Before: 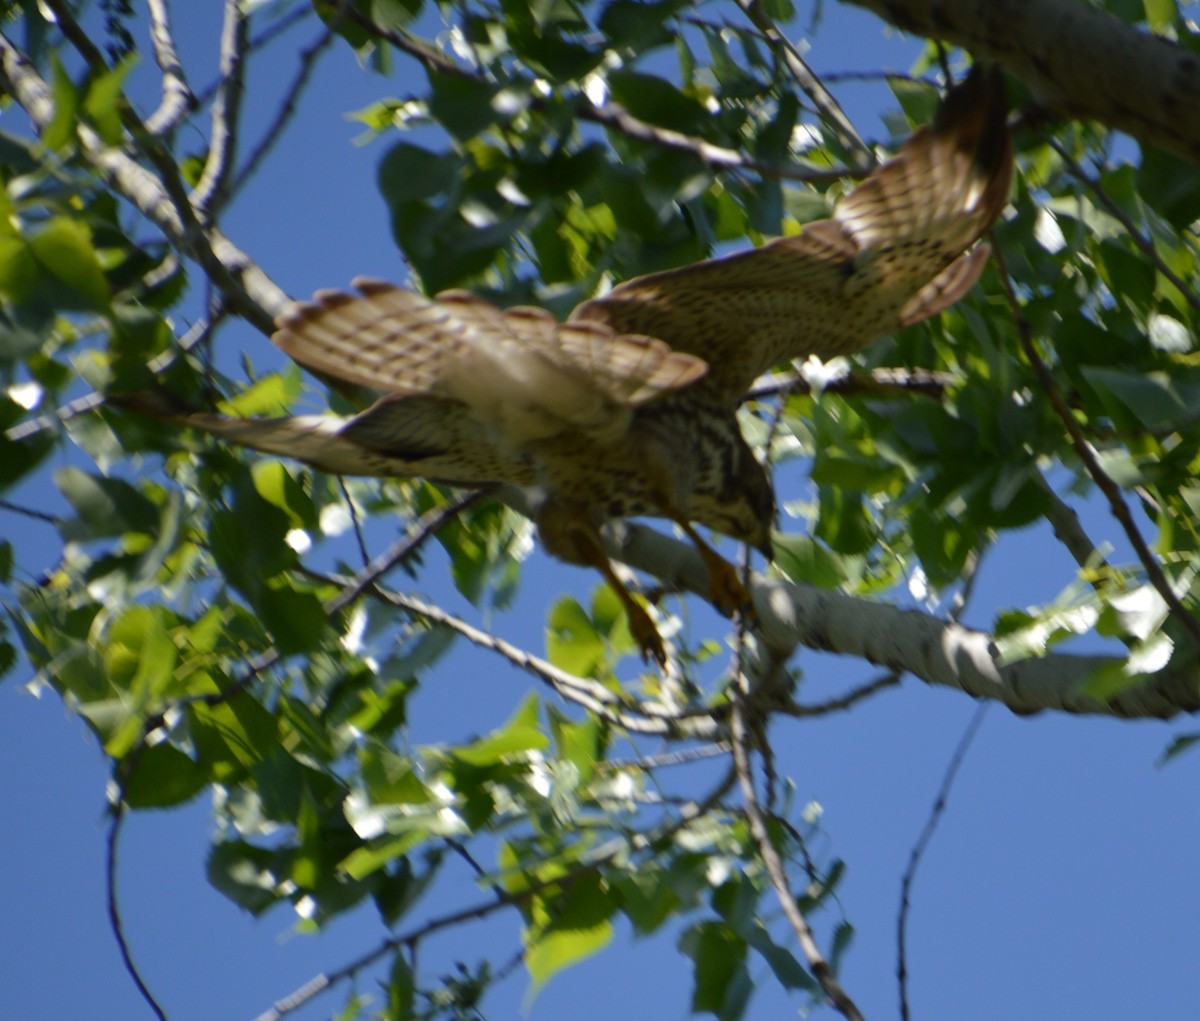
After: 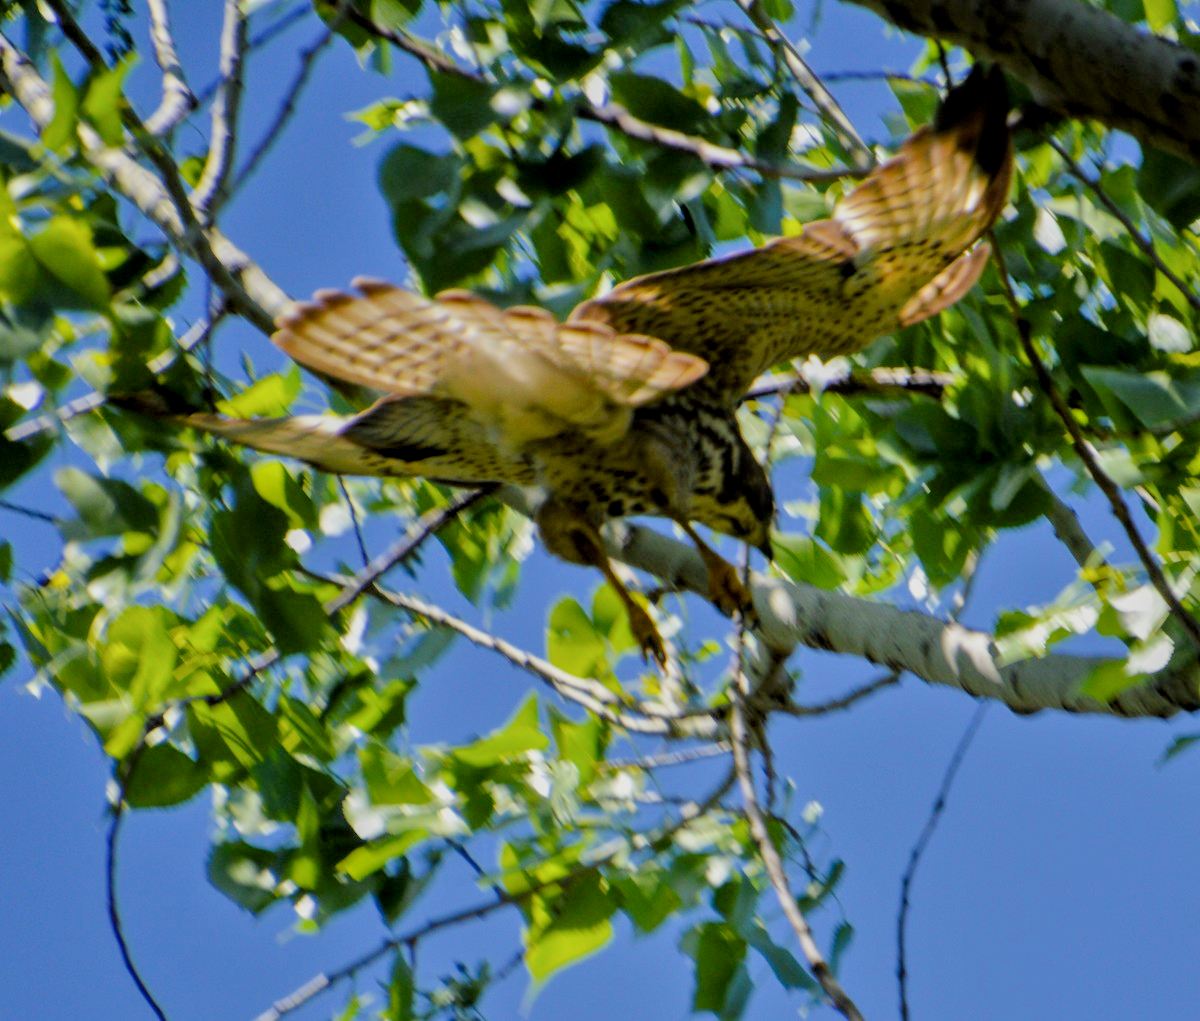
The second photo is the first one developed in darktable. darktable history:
filmic rgb "scene-referred default": black relative exposure -7.65 EV, white relative exposure 4.56 EV, hardness 3.61
local contrast: on, module defaults
color balance rgb: perceptual saturation grading › global saturation 25%, global vibrance 20%
tone equalizer "relight: fill-in": -7 EV 0.15 EV, -6 EV 0.6 EV, -5 EV 1.15 EV, -4 EV 1.33 EV, -3 EV 1.15 EV, -2 EV 0.6 EV, -1 EV 0.15 EV, mask exposure compensation -0.5 EV
